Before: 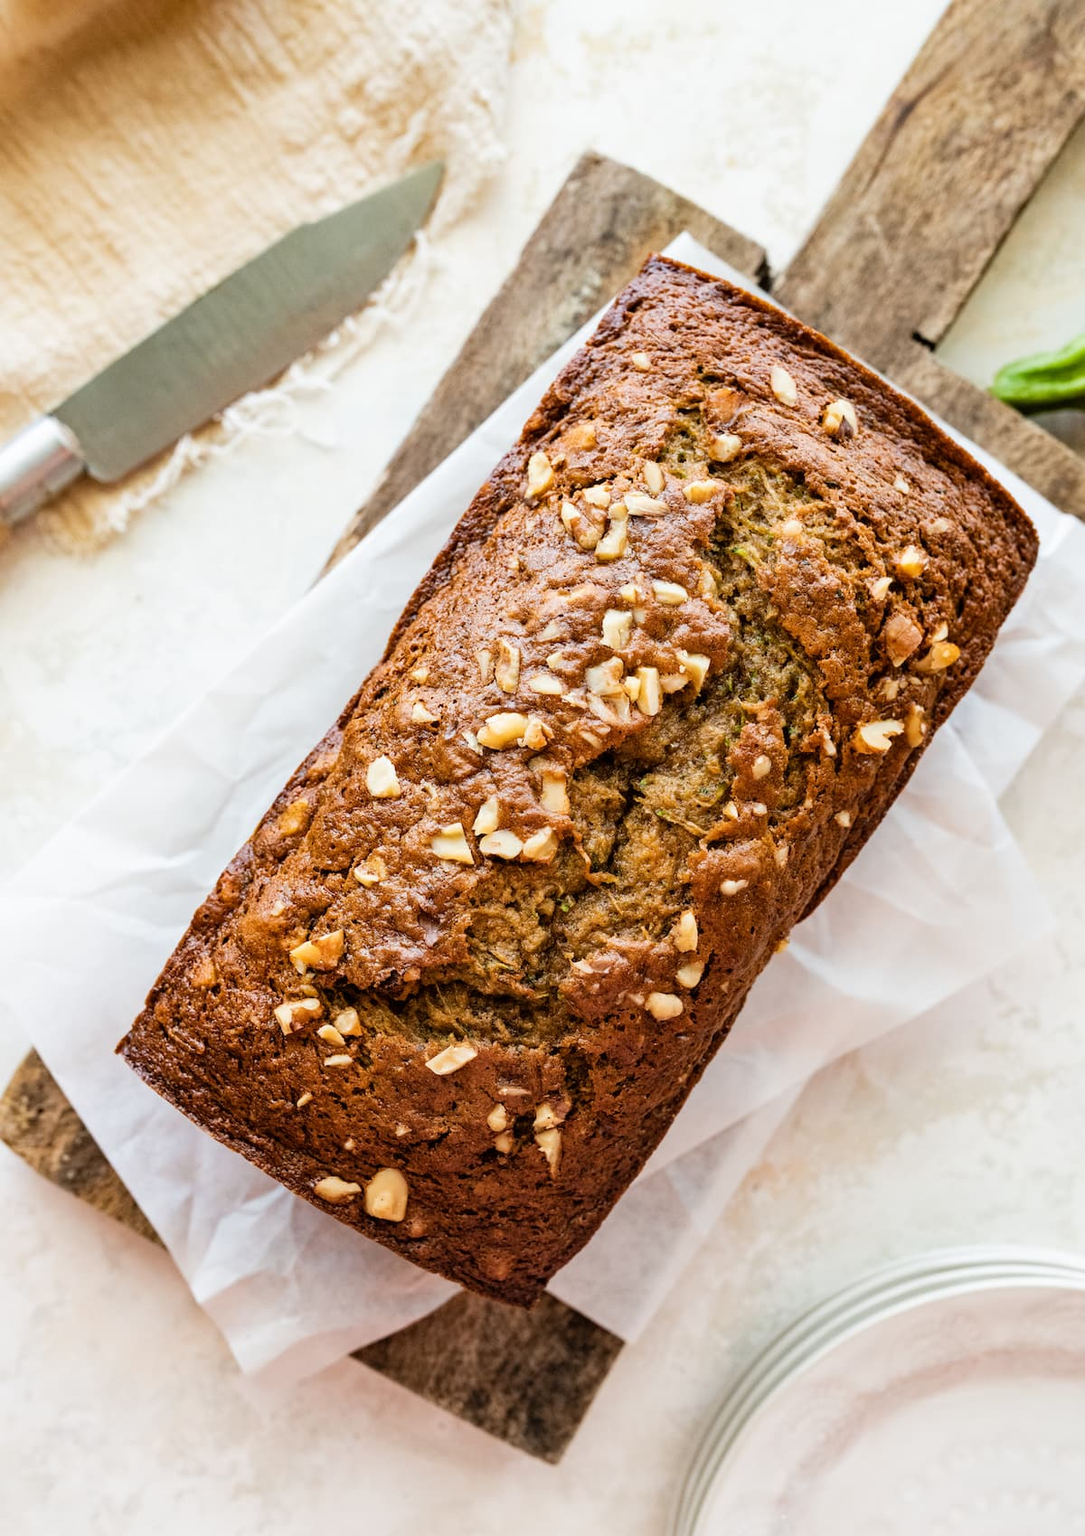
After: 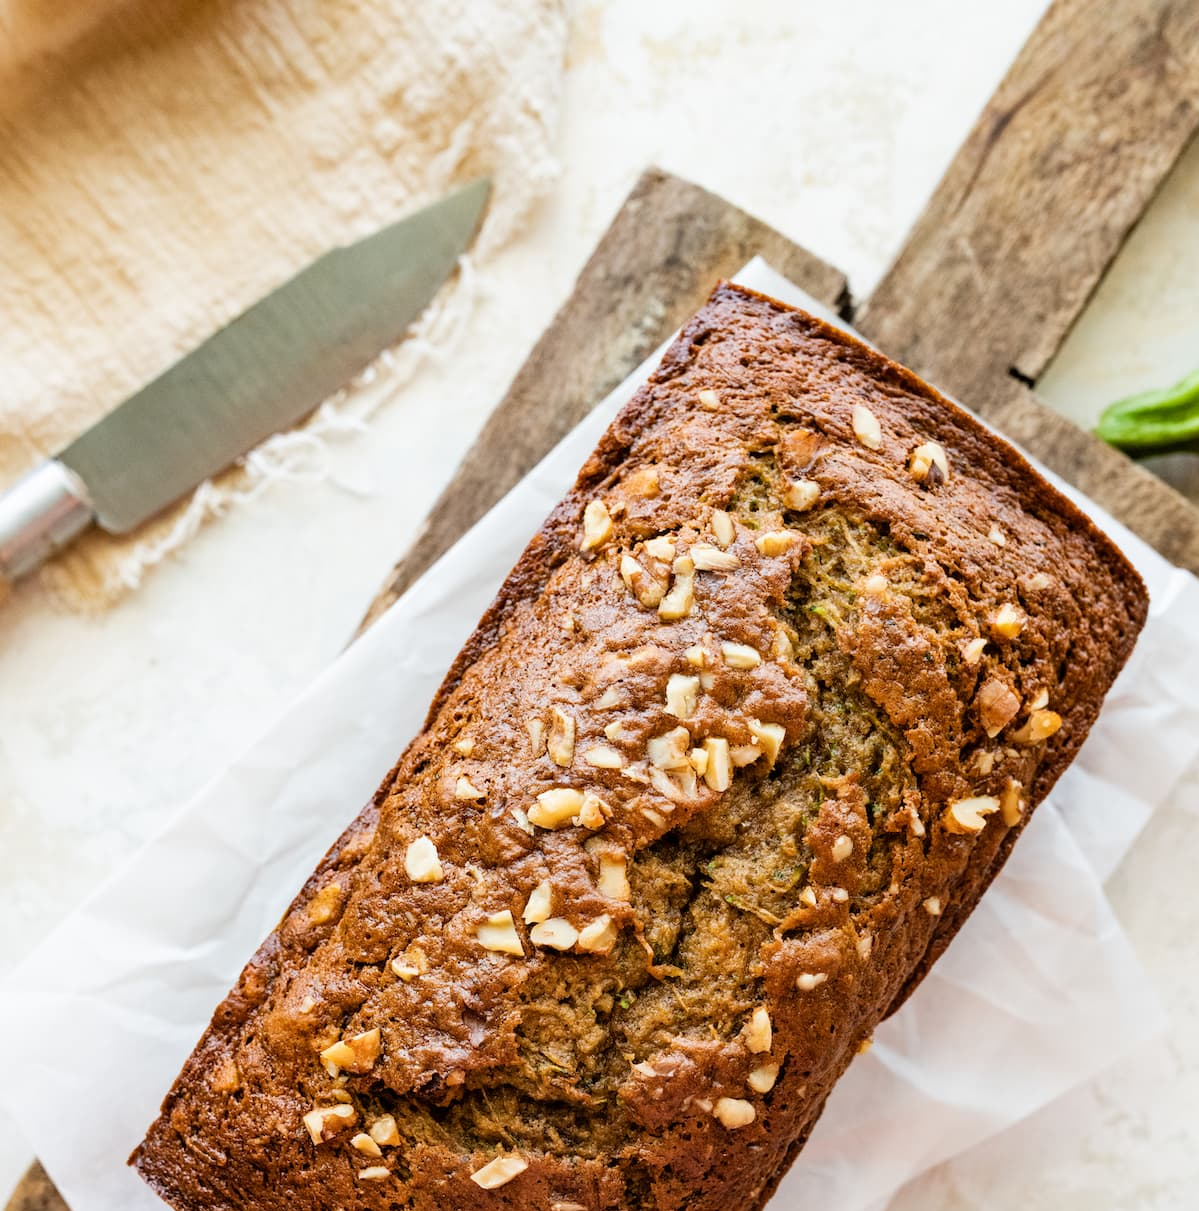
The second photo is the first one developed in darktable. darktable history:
crop: right 0%, bottom 28.722%
